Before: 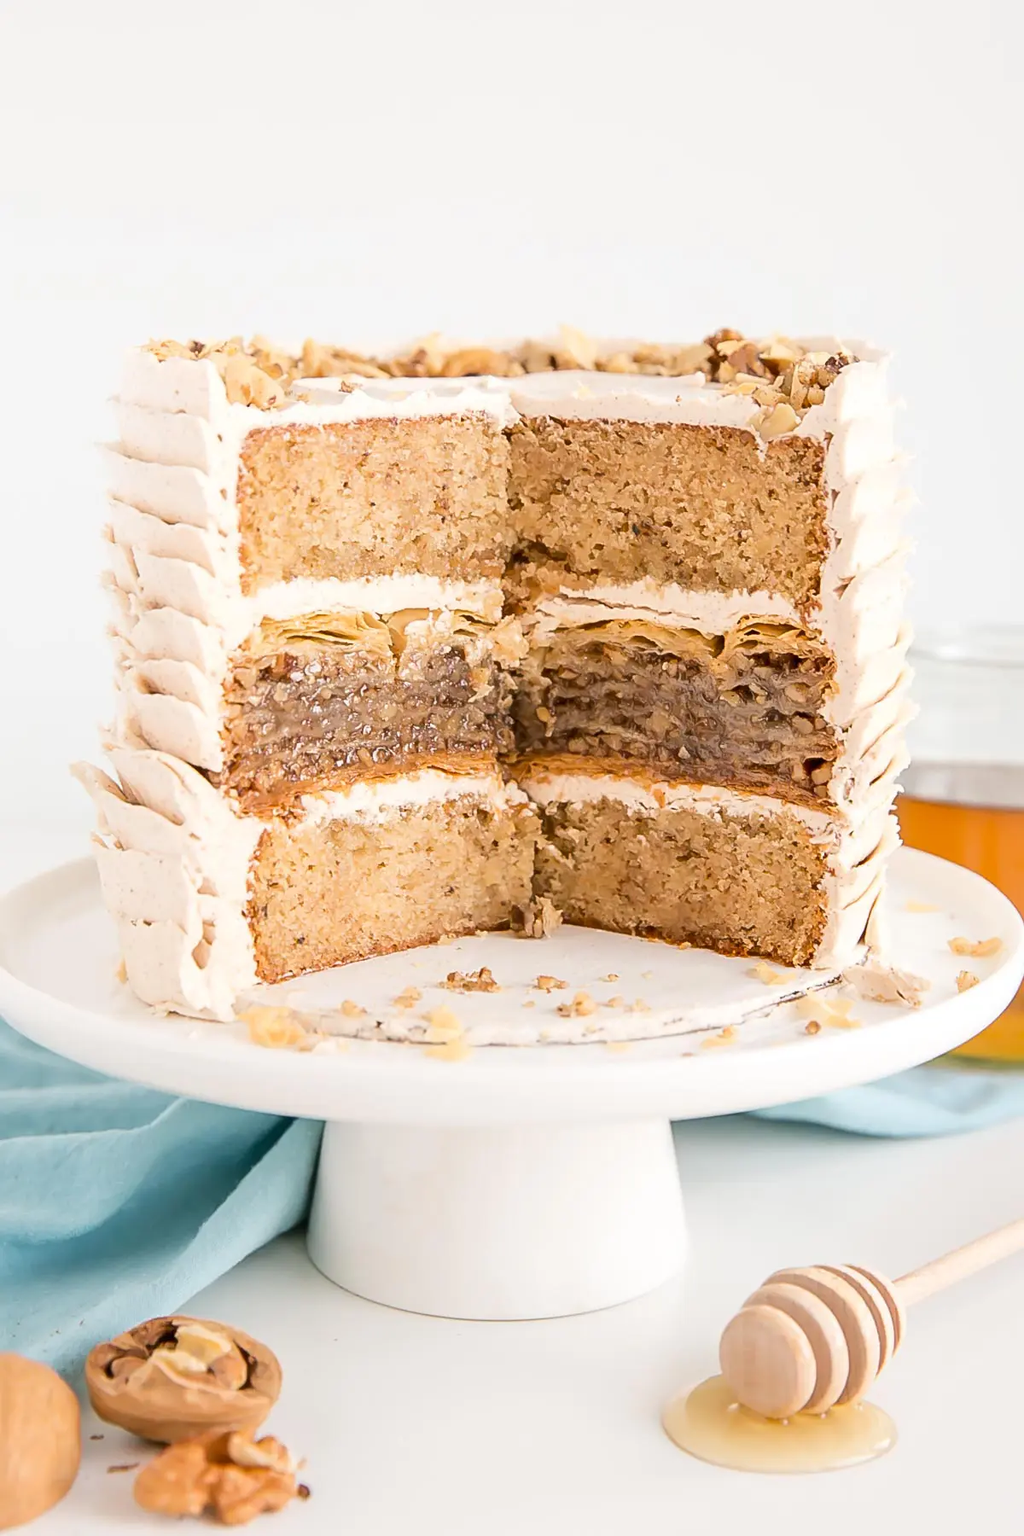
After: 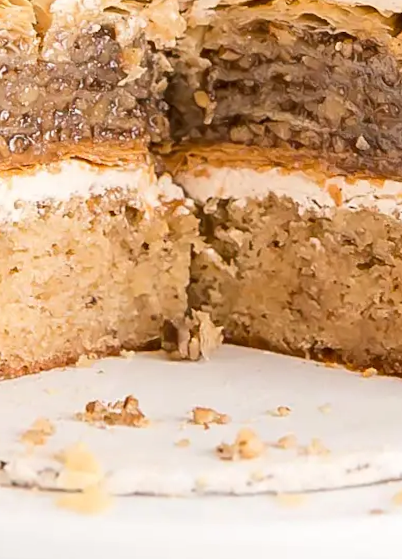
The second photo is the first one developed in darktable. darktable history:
rotate and perspective: rotation 0.72°, lens shift (vertical) -0.352, lens shift (horizontal) -0.051, crop left 0.152, crop right 0.859, crop top 0.019, crop bottom 0.964
exposure: compensate highlight preservation false
crop: left 31.751%, top 32.172%, right 27.8%, bottom 35.83%
